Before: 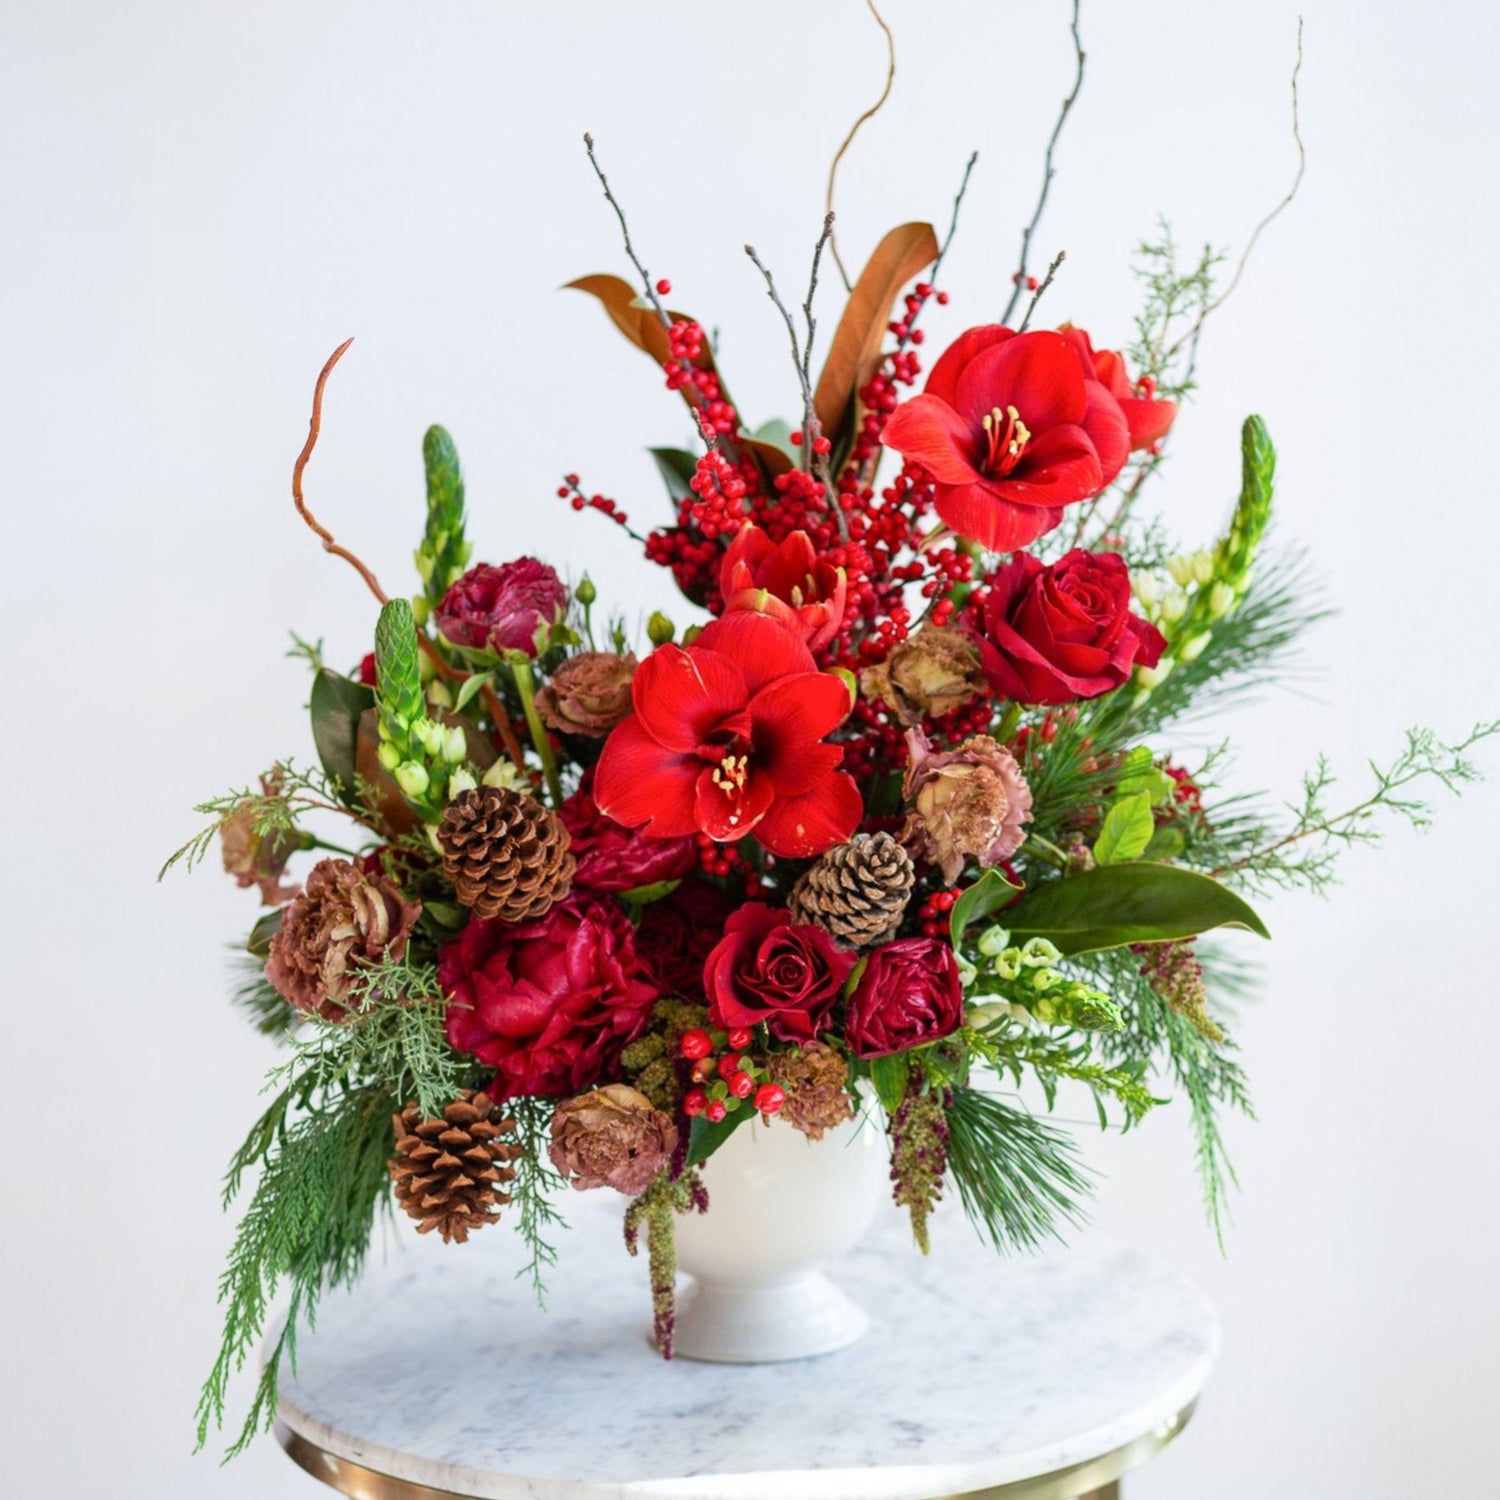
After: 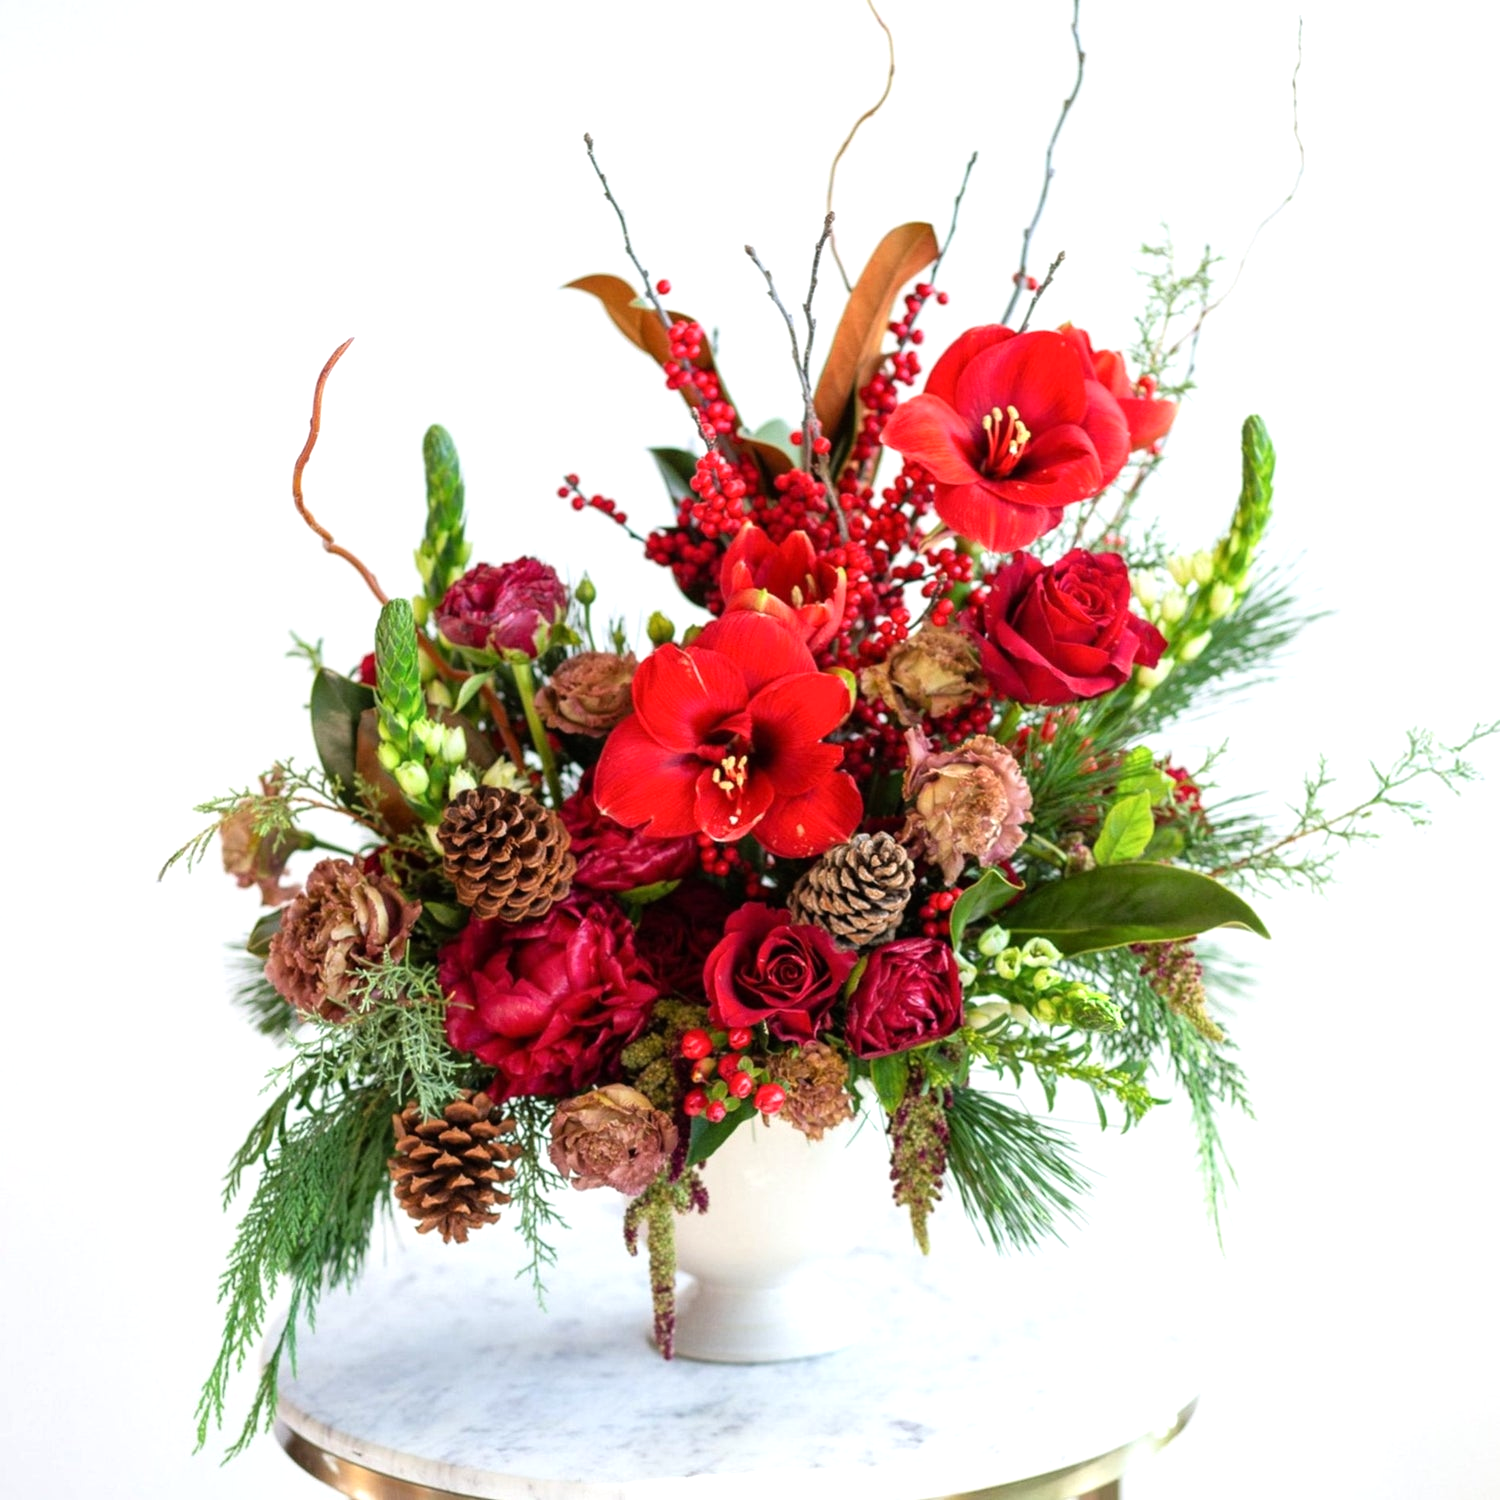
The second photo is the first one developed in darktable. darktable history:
tone equalizer: -8 EV -0.403 EV, -7 EV -0.411 EV, -6 EV -0.335 EV, -5 EV -0.256 EV, -3 EV 0.244 EV, -2 EV 0.354 EV, -1 EV 0.368 EV, +0 EV 0.429 EV
